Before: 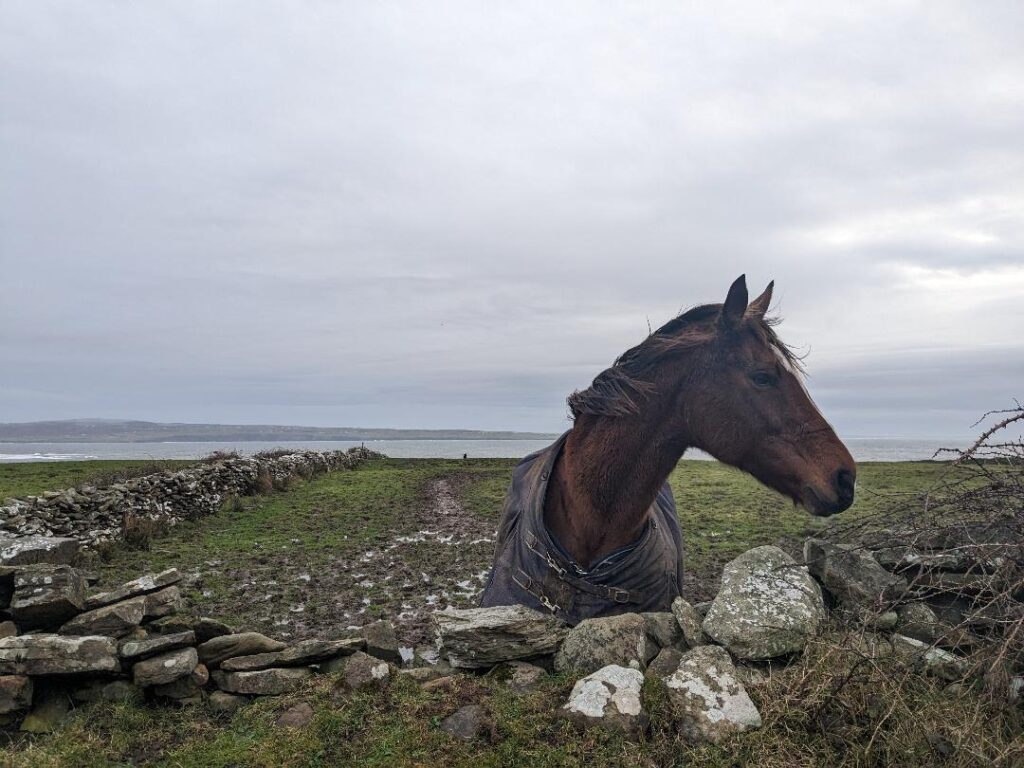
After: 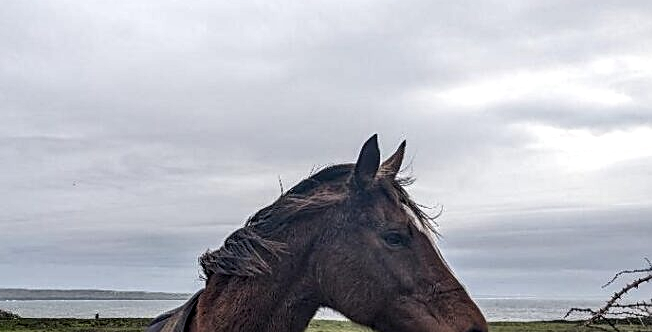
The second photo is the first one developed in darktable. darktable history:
local contrast: highlights 60%, shadows 60%, detail 160%
crop: left 36.005%, top 18.293%, right 0.31%, bottom 38.444%
sharpen: on, module defaults
